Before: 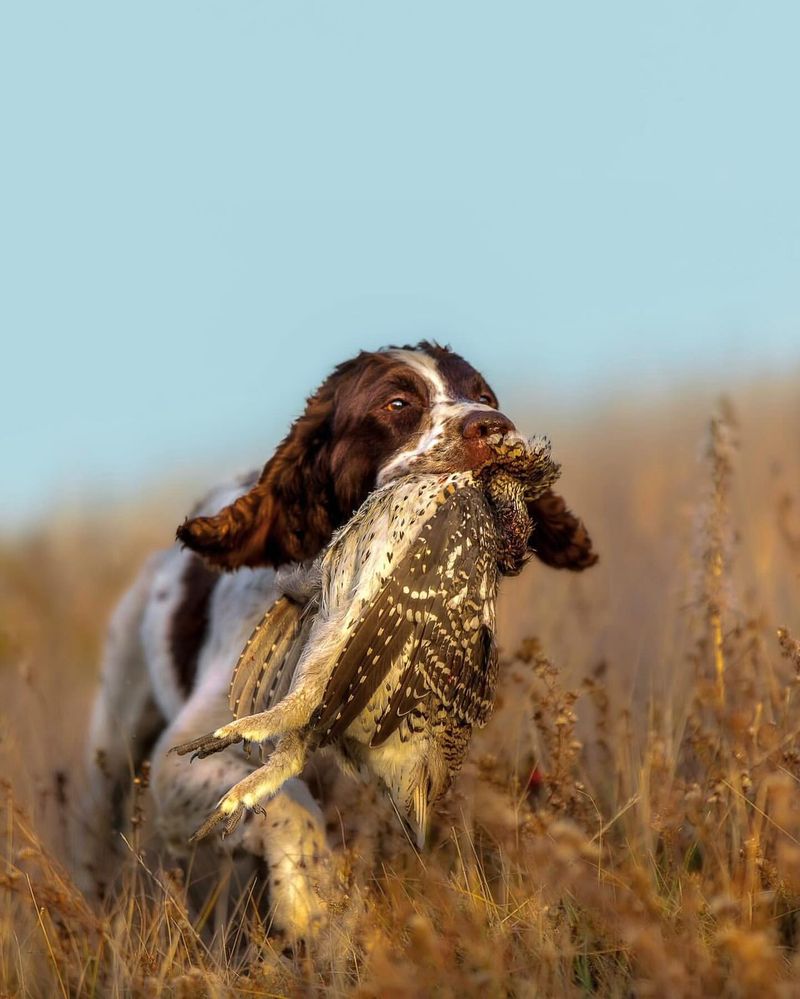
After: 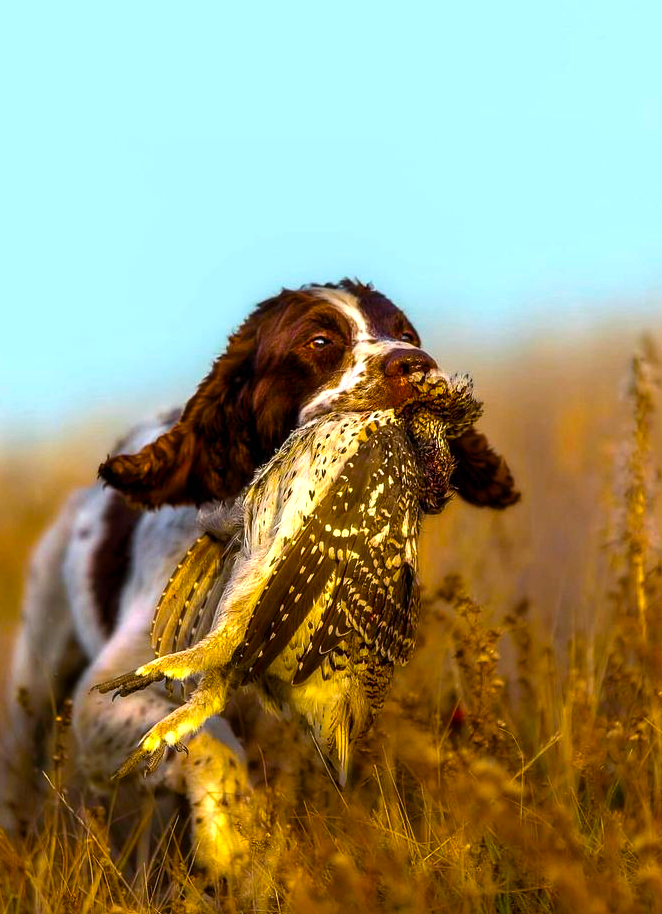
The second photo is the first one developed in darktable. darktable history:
color balance rgb: linear chroma grading › global chroma 9%, perceptual saturation grading › global saturation 36%, perceptual saturation grading › shadows 35%, perceptual brilliance grading › global brilliance 15%, perceptual brilliance grading › shadows -35%, global vibrance 15%
crop: left 9.807%, top 6.259%, right 7.334%, bottom 2.177%
